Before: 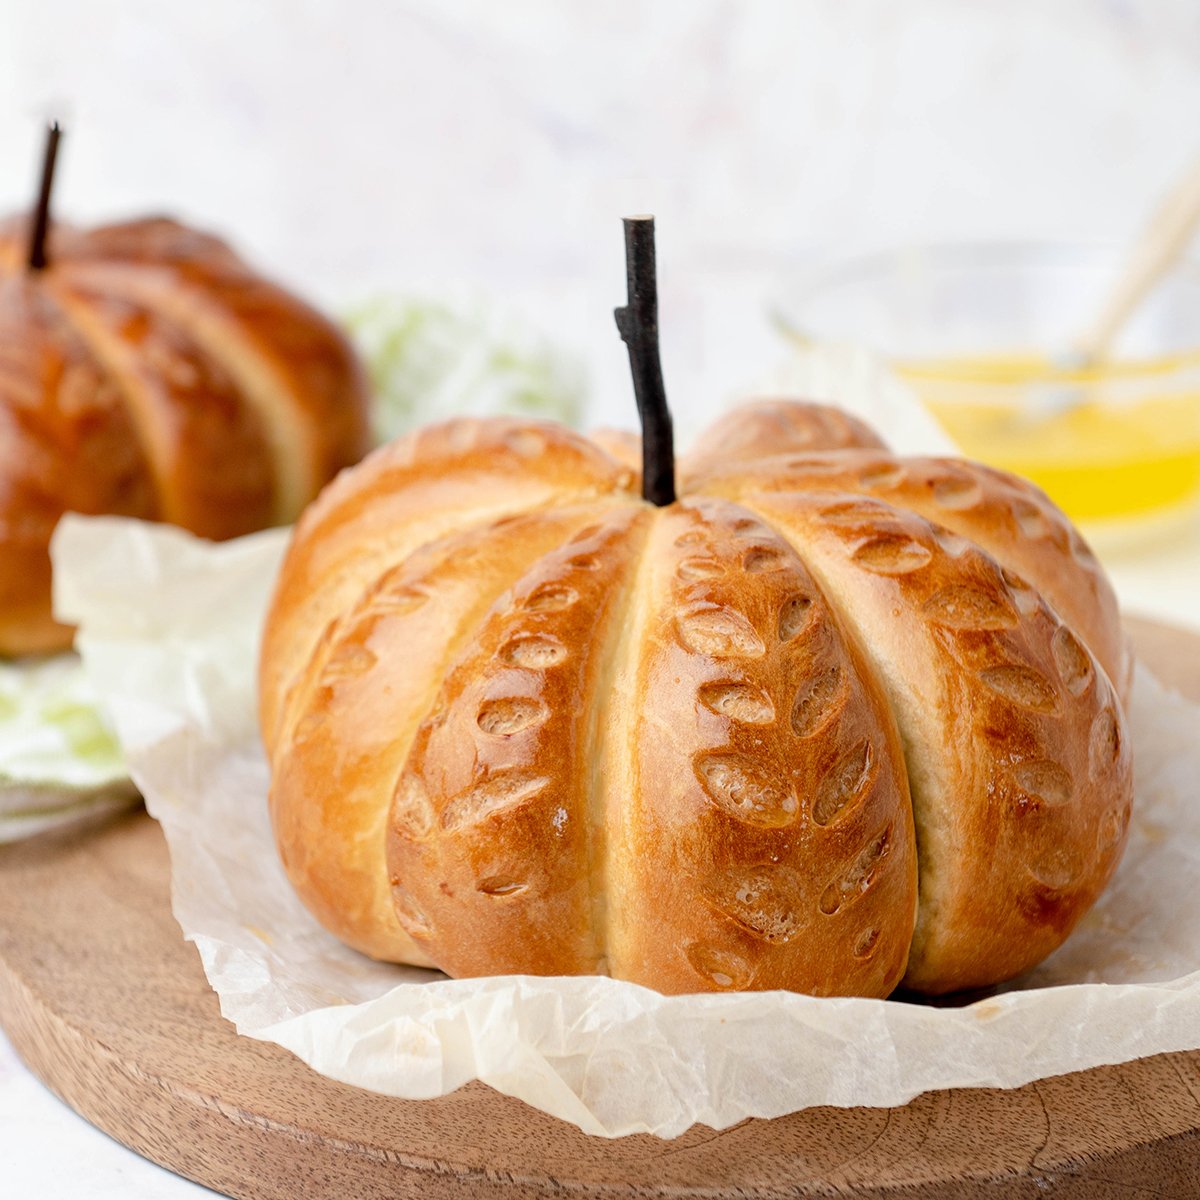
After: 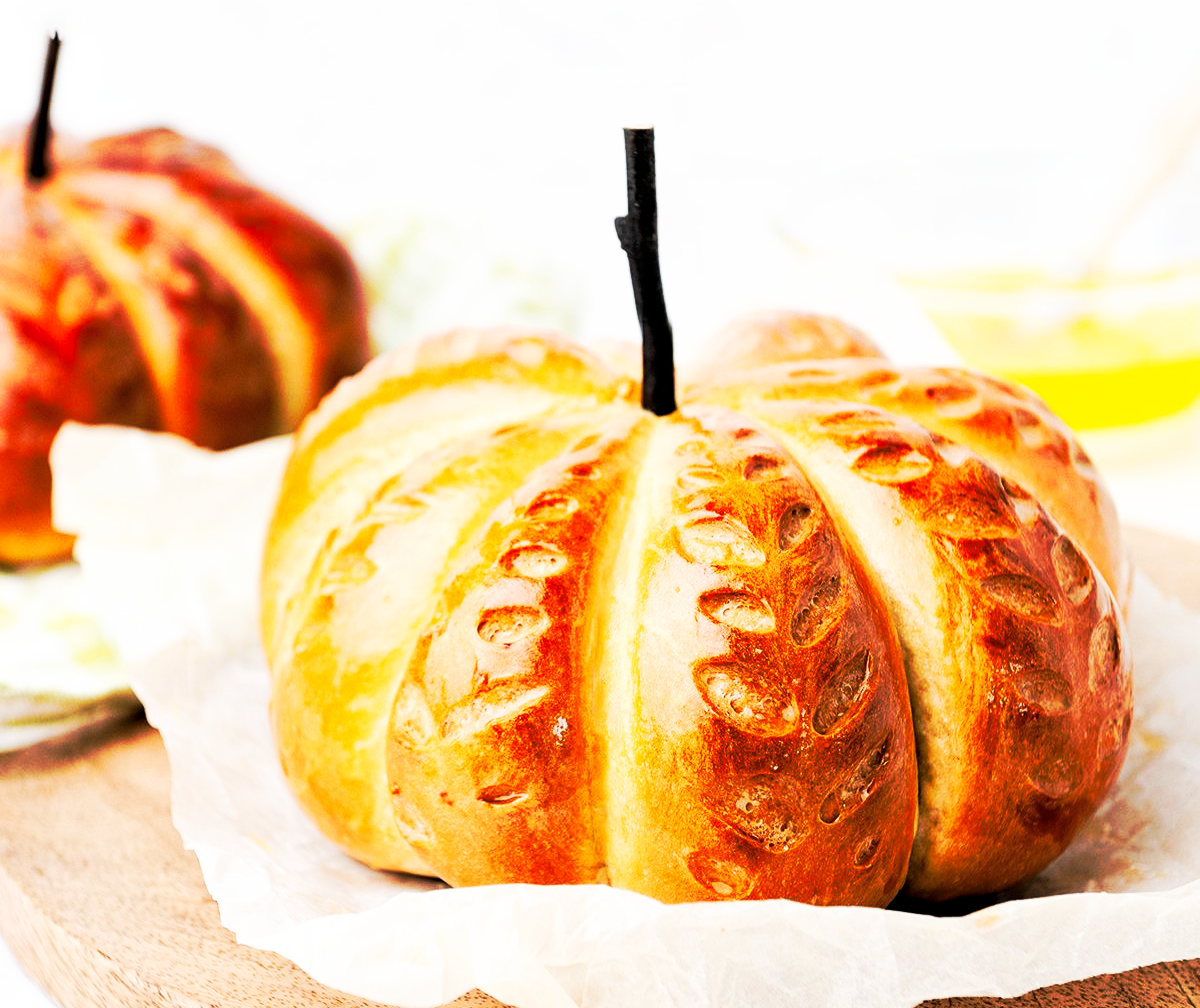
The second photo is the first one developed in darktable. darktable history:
tone curve: curves: ch0 [(0, 0) (0.003, 0.003) (0.011, 0.008) (0.025, 0.018) (0.044, 0.04) (0.069, 0.062) (0.1, 0.09) (0.136, 0.121) (0.177, 0.158) (0.224, 0.197) (0.277, 0.255) (0.335, 0.314) (0.399, 0.391) (0.468, 0.496) (0.543, 0.683) (0.623, 0.801) (0.709, 0.883) (0.801, 0.94) (0.898, 0.984) (1, 1)], preserve colors none
crop: top 7.625%, bottom 8.027%
filmic rgb: black relative exposure -4.93 EV, white relative exposure 2.84 EV, hardness 3.72
levels: levels [0, 0.498, 0.996]
